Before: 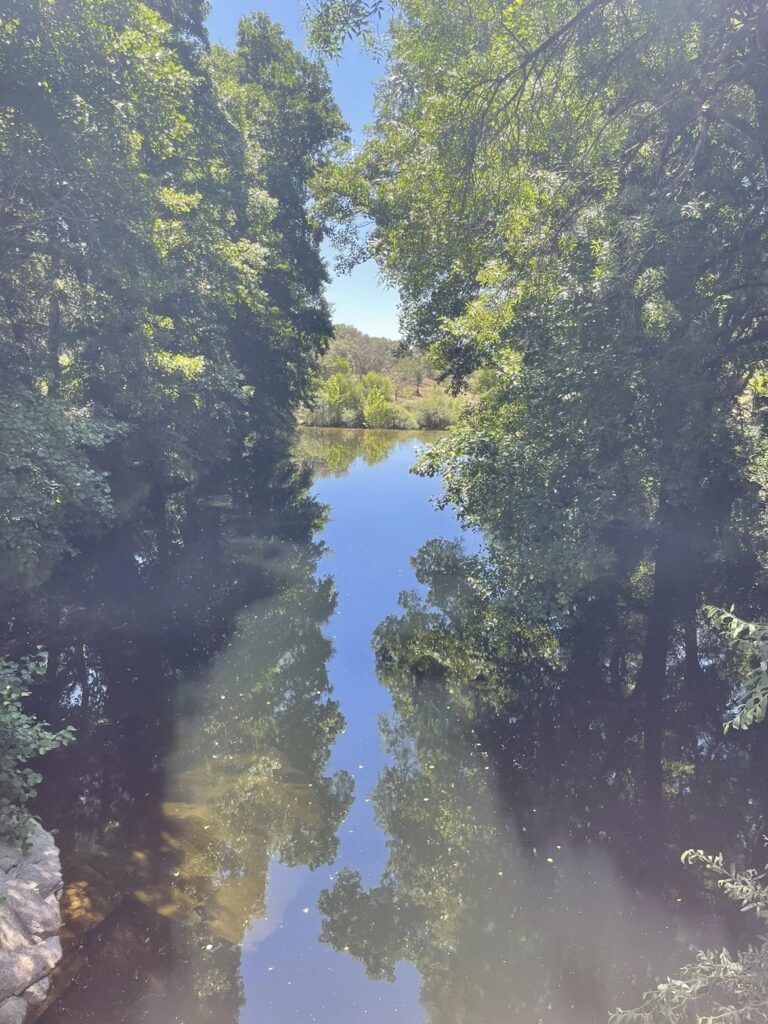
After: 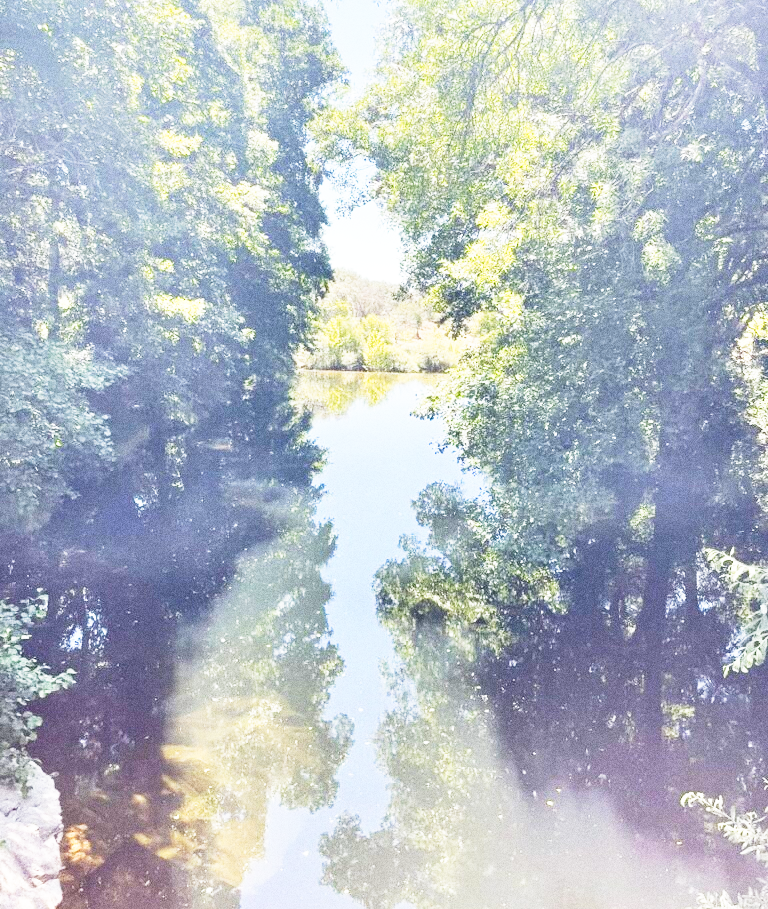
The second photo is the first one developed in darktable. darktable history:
crop and rotate: top 5.609%, bottom 5.609%
grain: coarseness 0.09 ISO, strength 40%
base curve: curves: ch0 [(0, 0) (0.007, 0.004) (0.027, 0.03) (0.046, 0.07) (0.207, 0.54) (0.442, 0.872) (0.673, 0.972) (1, 1)], preserve colors none
tone curve: curves: ch0 [(0, 0) (0.003, 0.003) (0.011, 0.012) (0.025, 0.027) (0.044, 0.048) (0.069, 0.076) (0.1, 0.109) (0.136, 0.148) (0.177, 0.194) (0.224, 0.245) (0.277, 0.303) (0.335, 0.366) (0.399, 0.436) (0.468, 0.511) (0.543, 0.593) (0.623, 0.681) (0.709, 0.775) (0.801, 0.875) (0.898, 0.954) (1, 1)], preserve colors none
